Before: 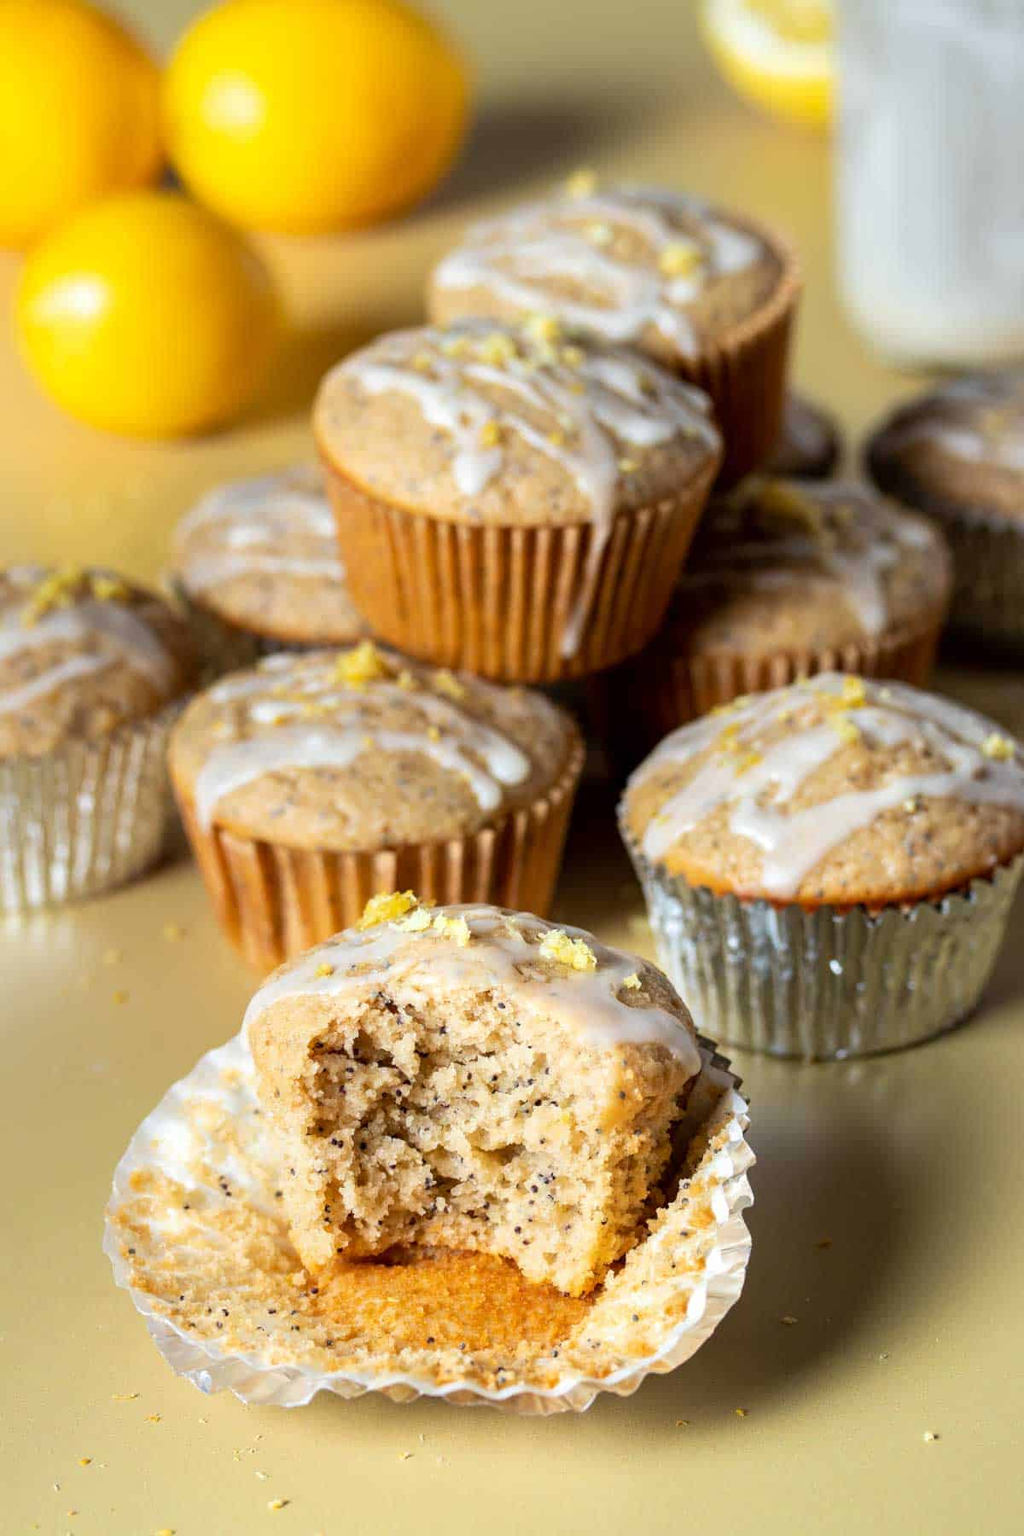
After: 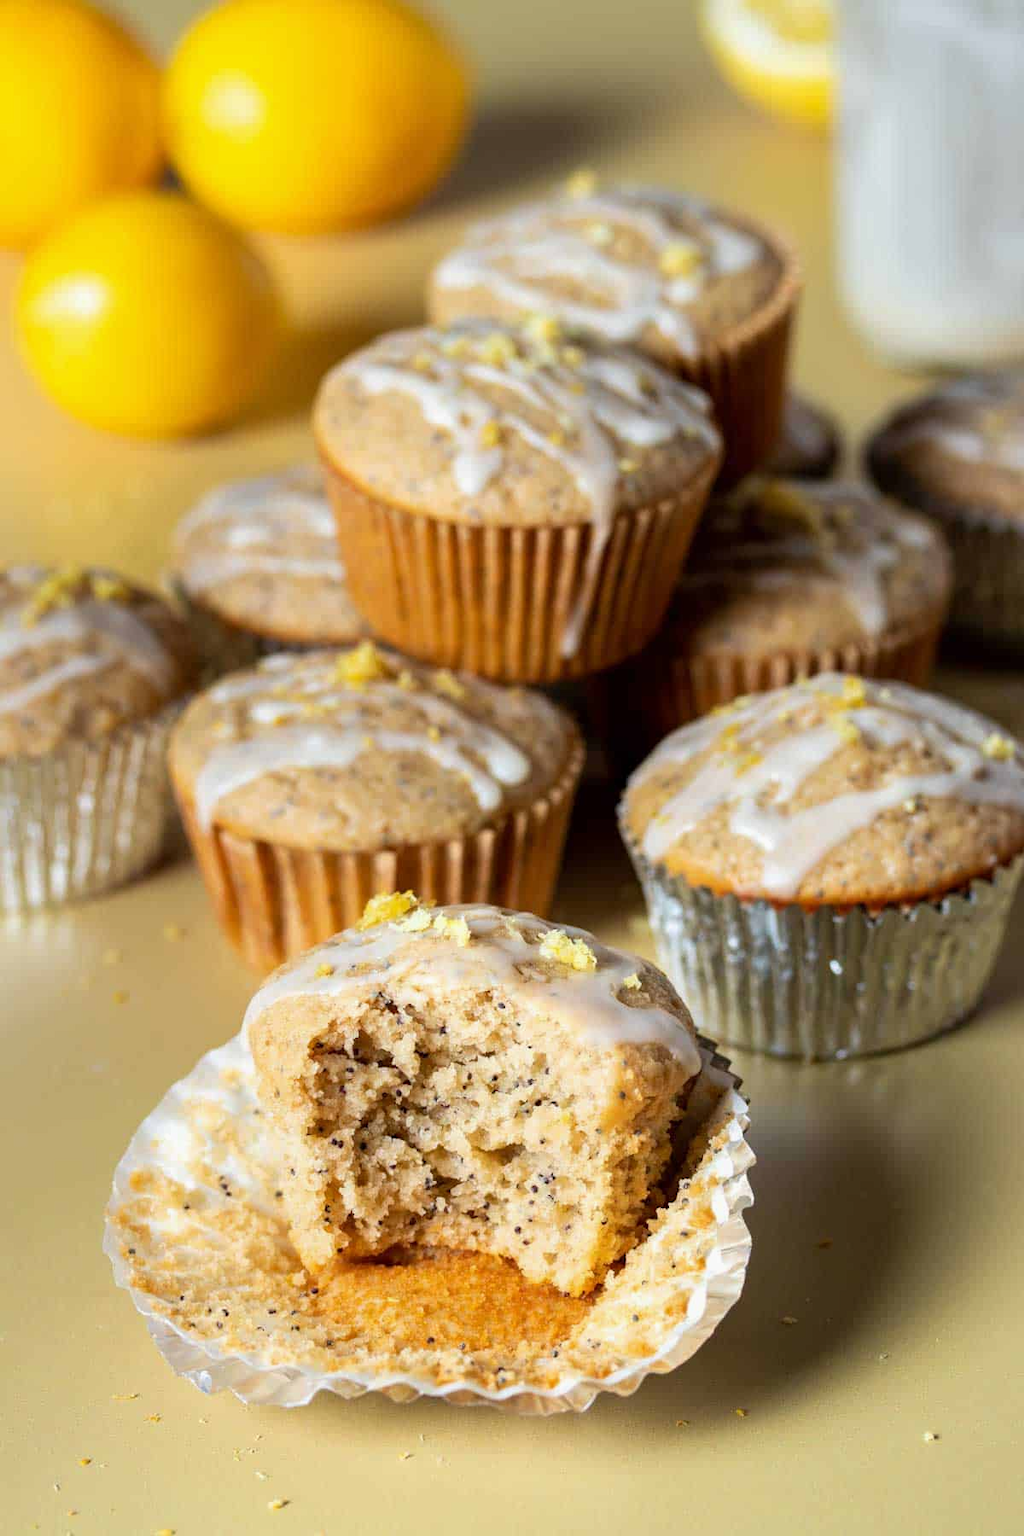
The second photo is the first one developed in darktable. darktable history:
exposure: exposure -0.065 EV, compensate exposure bias true, compensate highlight preservation false
